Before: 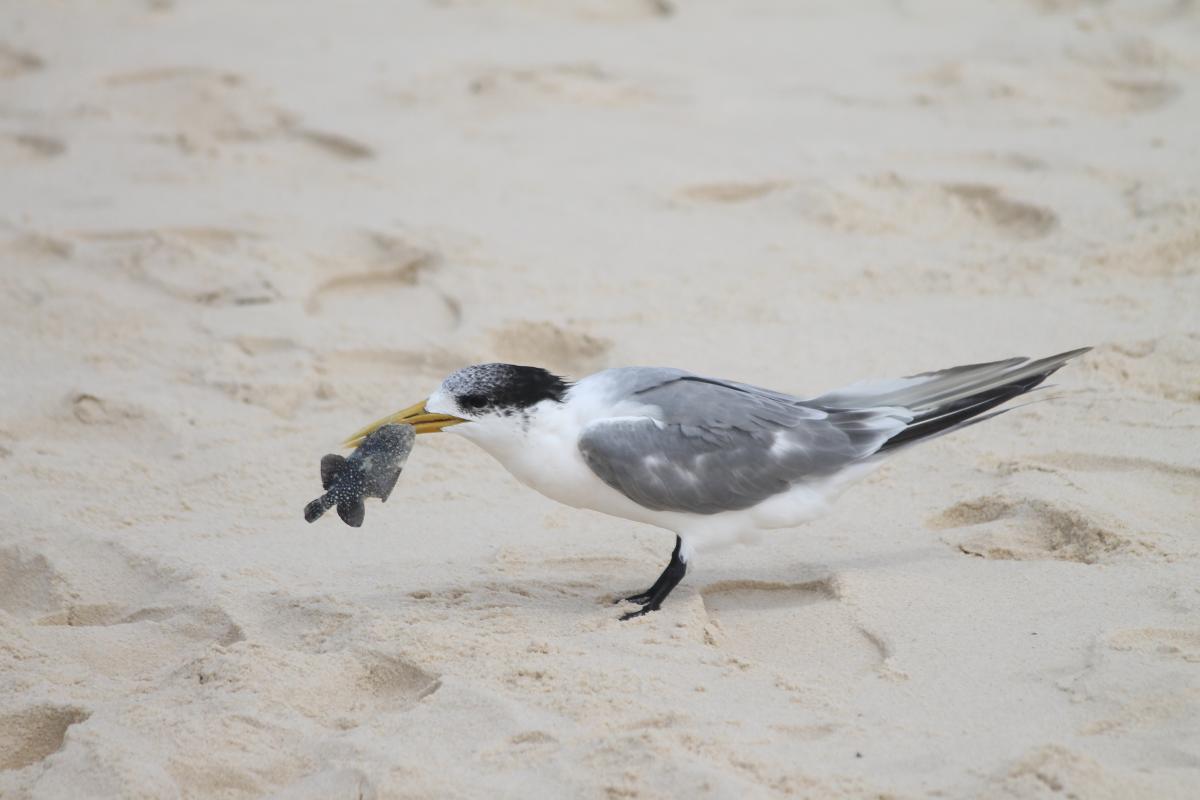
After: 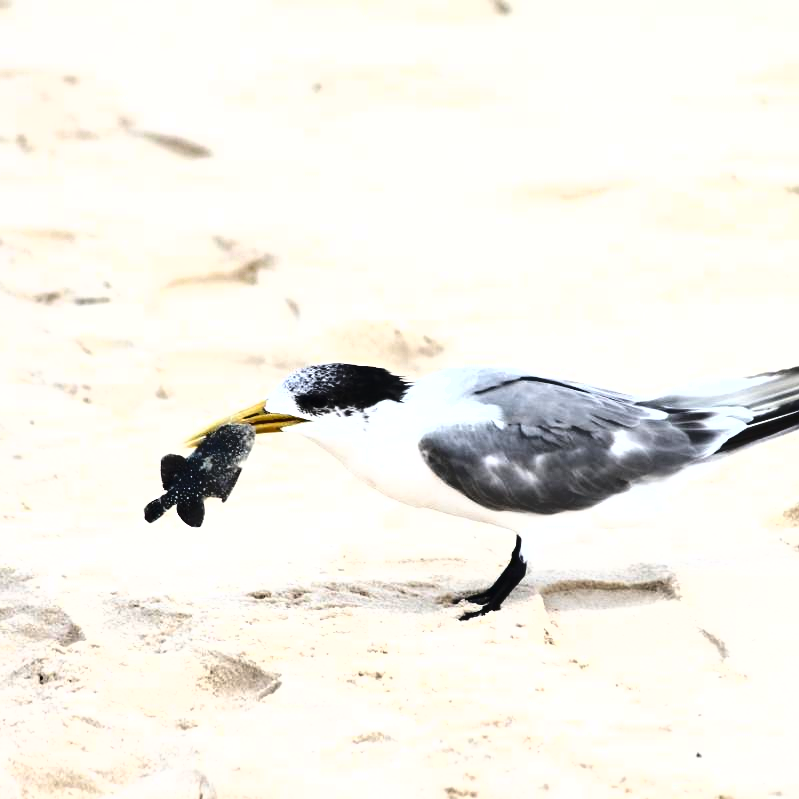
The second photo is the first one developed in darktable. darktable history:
shadows and highlights: shadows 61.2, soften with gaussian
crop and rotate: left 13.385%, right 19.95%
tone curve: curves: ch0 [(0, 0) (0.003, 0.002) (0.011, 0.006) (0.025, 0.014) (0.044, 0.025) (0.069, 0.039) (0.1, 0.056) (0.136, 0.082) (0.177, 0.116) (0.224, 0.163) (0.277, 0.233) (0.335, 0.311) (0.399, 0.396) (0.468, 0.488) (0.543, 0.588) (0.623, 0.695) (0.709, 0.809) (0.801, 0.912) (0.898, 0.997) (1, 1)], color space Lab, independent channels, preserve colors none
exposure: black level correction 0, exposure 0.697 EV, compensate highlight preservation false
